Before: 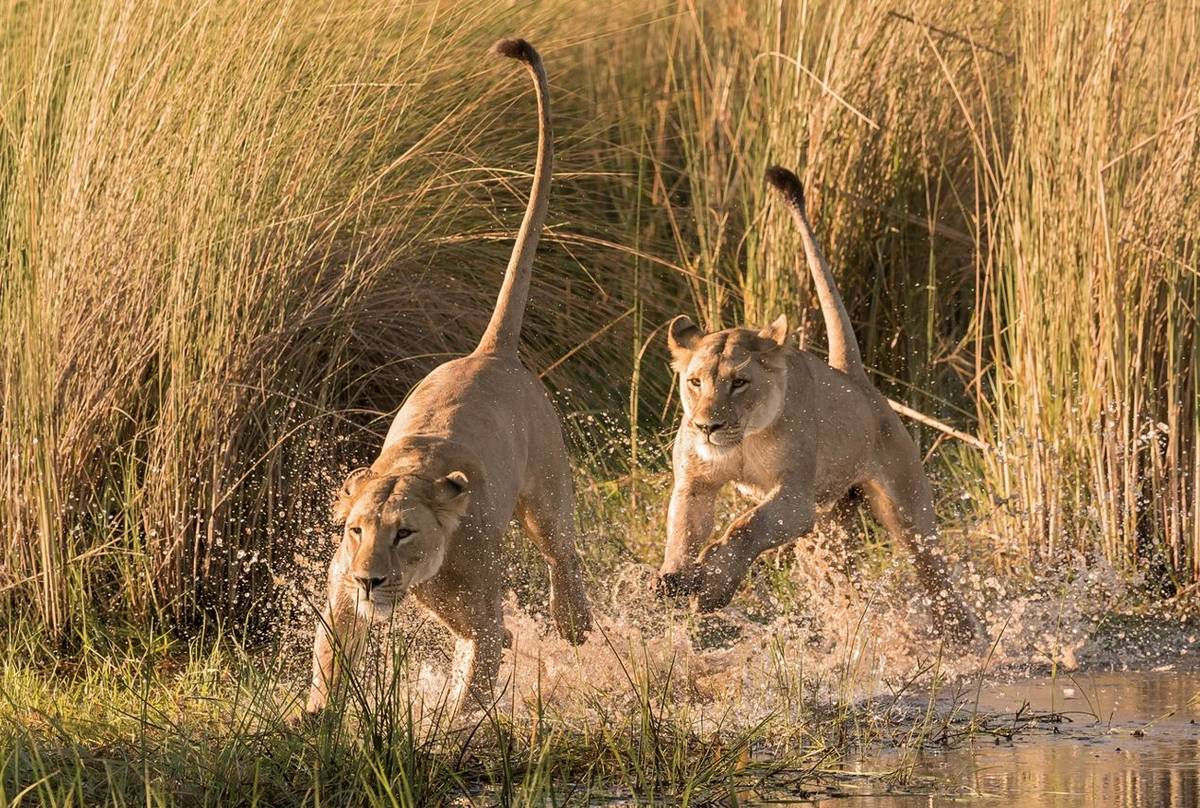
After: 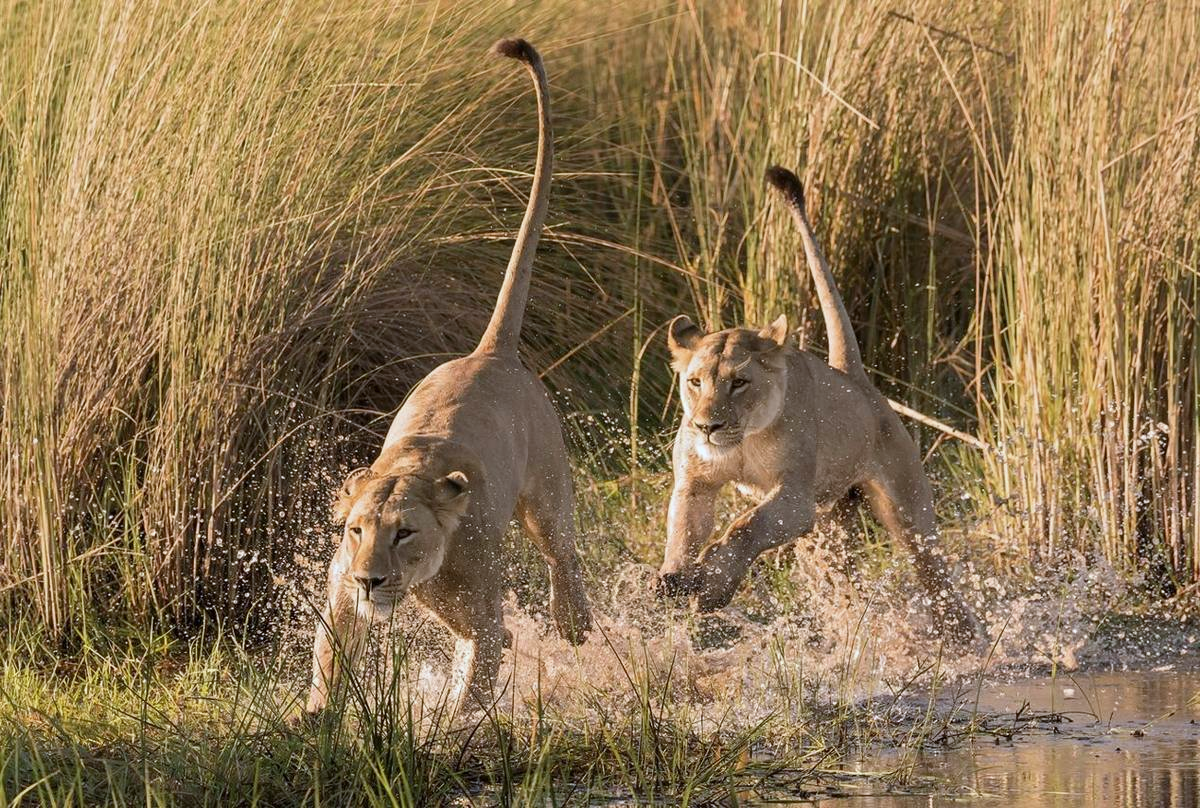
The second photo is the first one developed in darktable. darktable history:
exposure: exposure -0.041 EV, compensate highlight preservation false
white balance: red 0.954, blue 1.079
